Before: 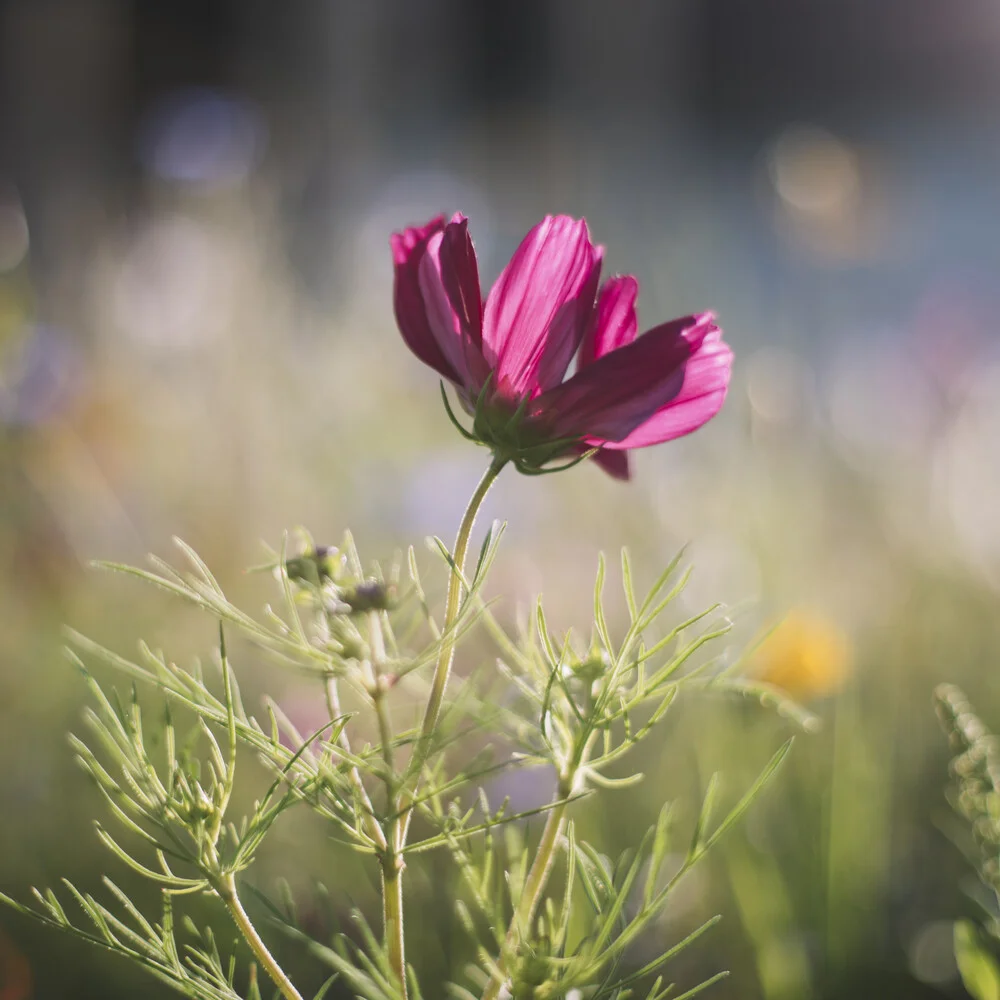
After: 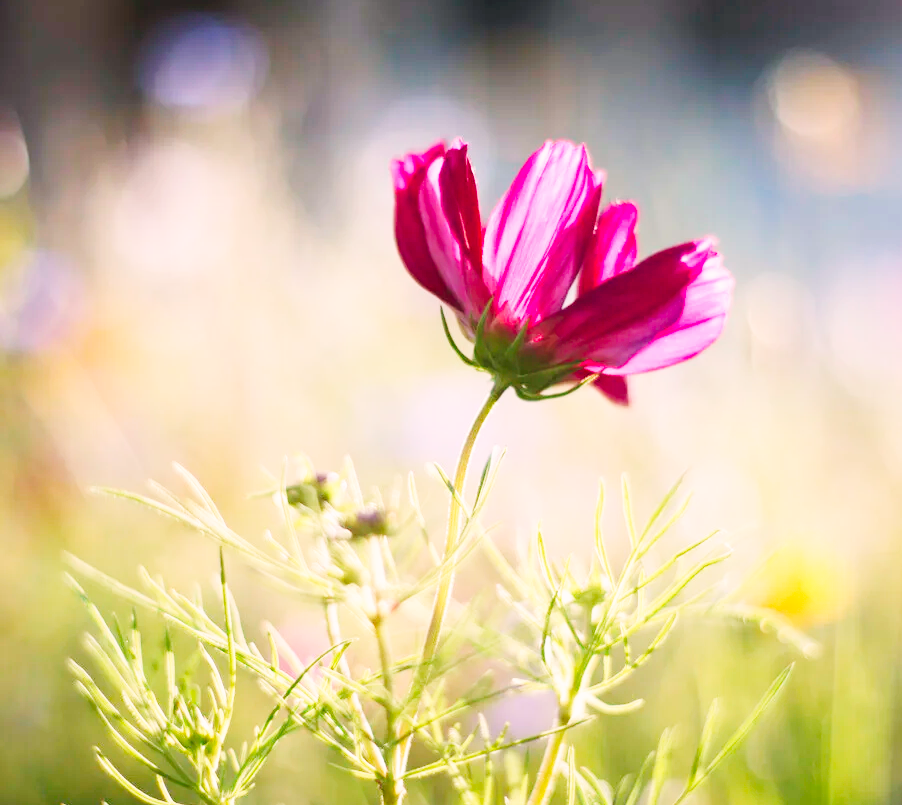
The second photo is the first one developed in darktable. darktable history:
color correction: highlights a* 3.22, highlights b* 1.93, saturation 1.19
crop: top 7.49%, right 9.717%, bottom 11.943%
base curve: curves: ch0 [(0, 0.003) (0.001, 0.002) (0.006, 0.004) (0.02, 0.022) (0.048, 0.086) (0.094, 0.234) (0.162, 0.431) (0.258, 0.629) (0.385, 0.8) (0.548, 0.918) (0.751, 0.988) (1, 1)], preserve colors none
